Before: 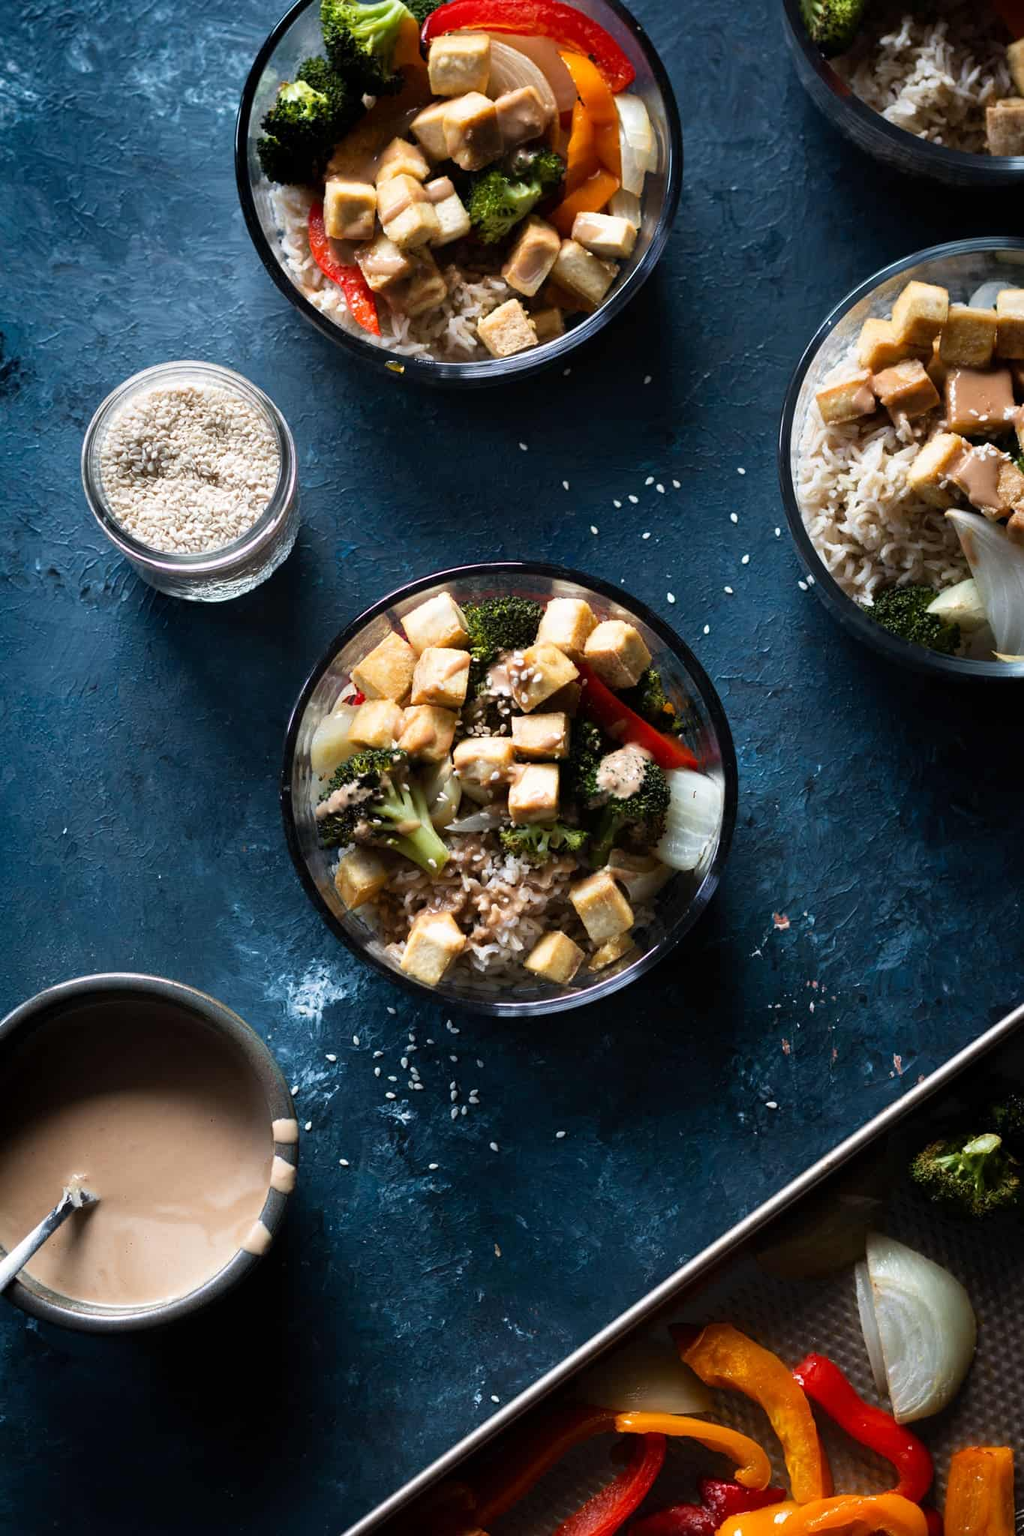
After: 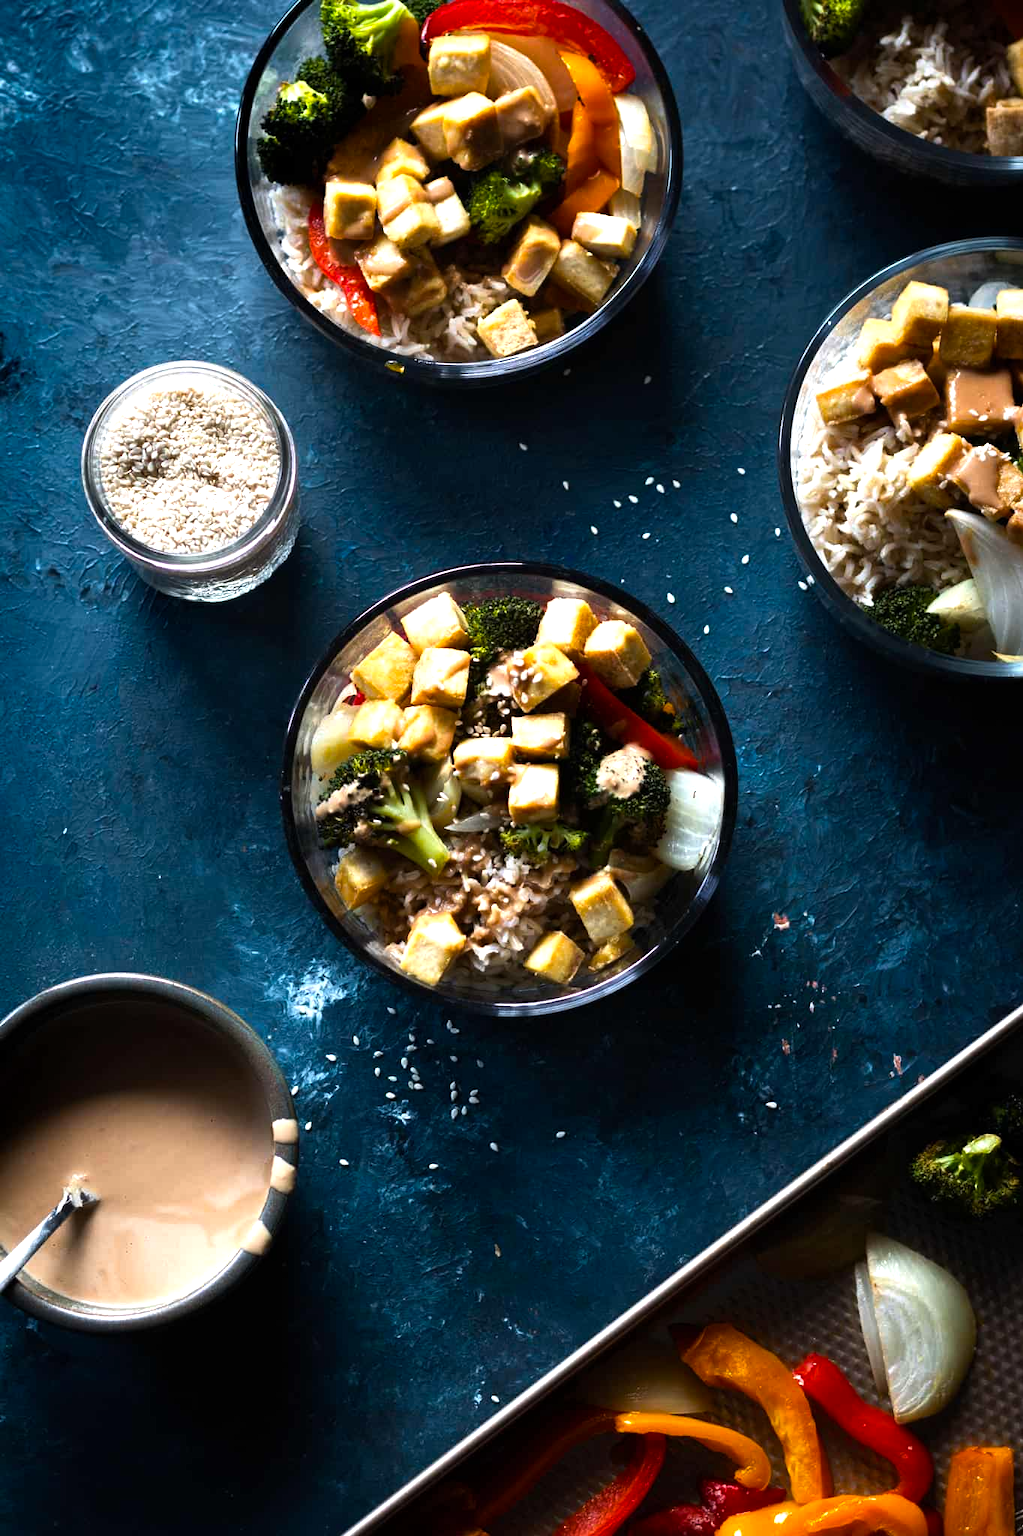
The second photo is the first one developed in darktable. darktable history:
color balance rgb: perceptual saturation grading › global saturation 19.42%, perceptual brilliance grading › highlights 16.445%, perceptual brilliance grading › shadows -14.368%, global vibrance 20%
